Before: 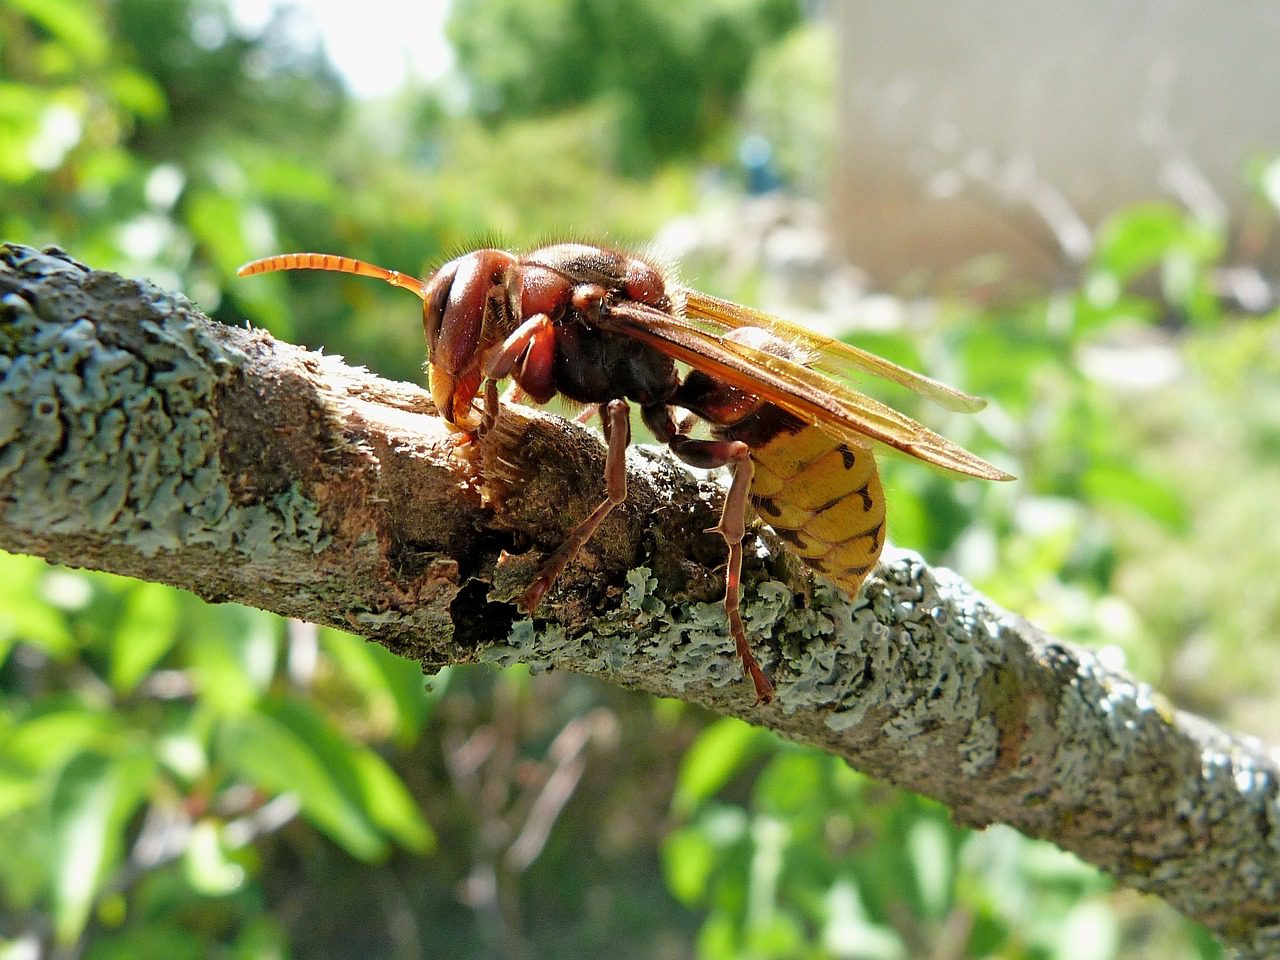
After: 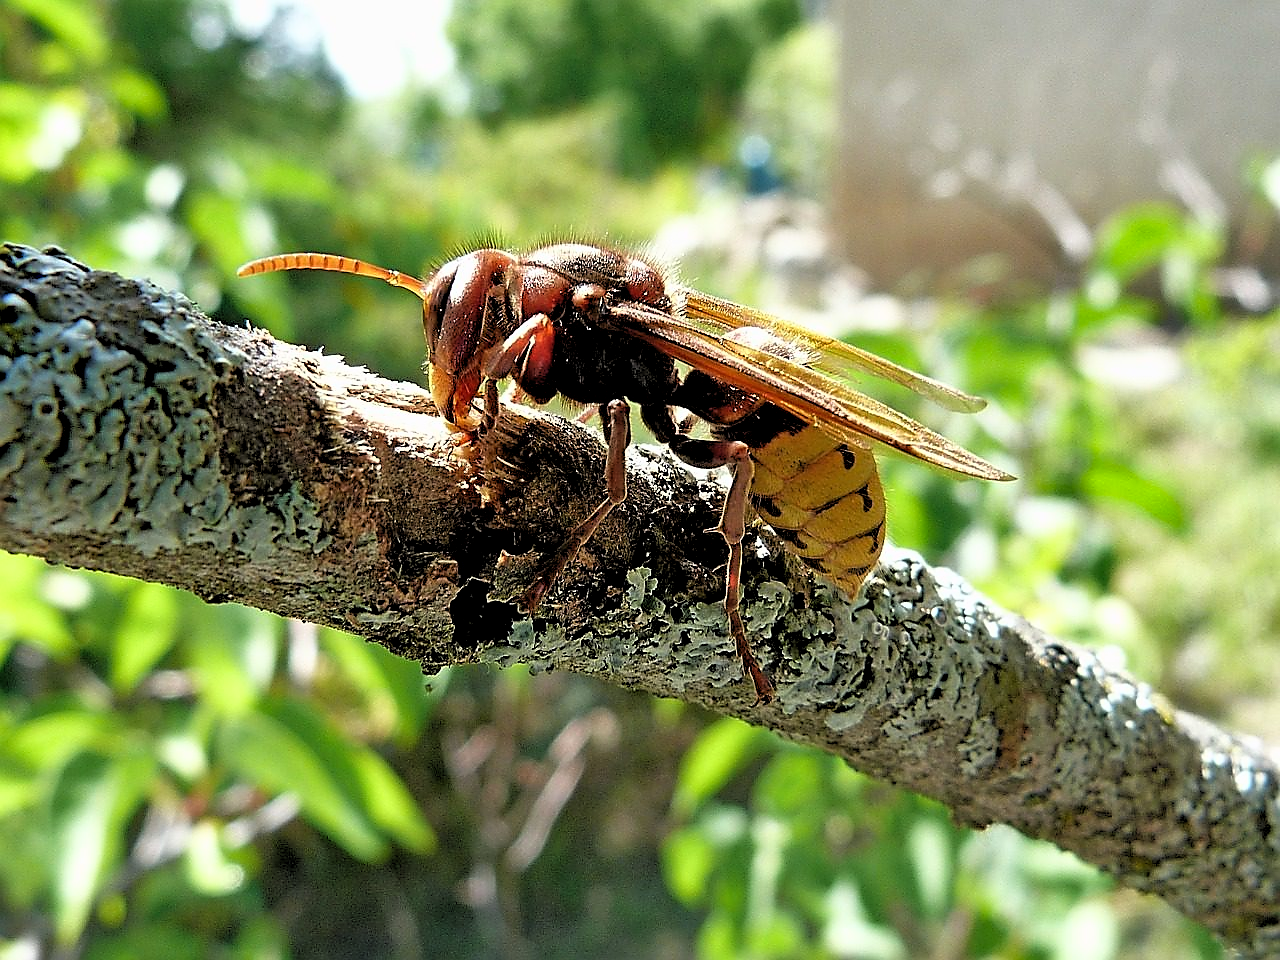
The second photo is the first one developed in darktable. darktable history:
sharpen: radius 1.395, amount 1.257, threshold 0.761
base curve: curves: ch0 [(0.017, 0) (0.425, 0.441) (0.844, 0.933) (1, 1)]
shadows and highlights: shadows 22.07, highlights -49.18, soften with gaussian
